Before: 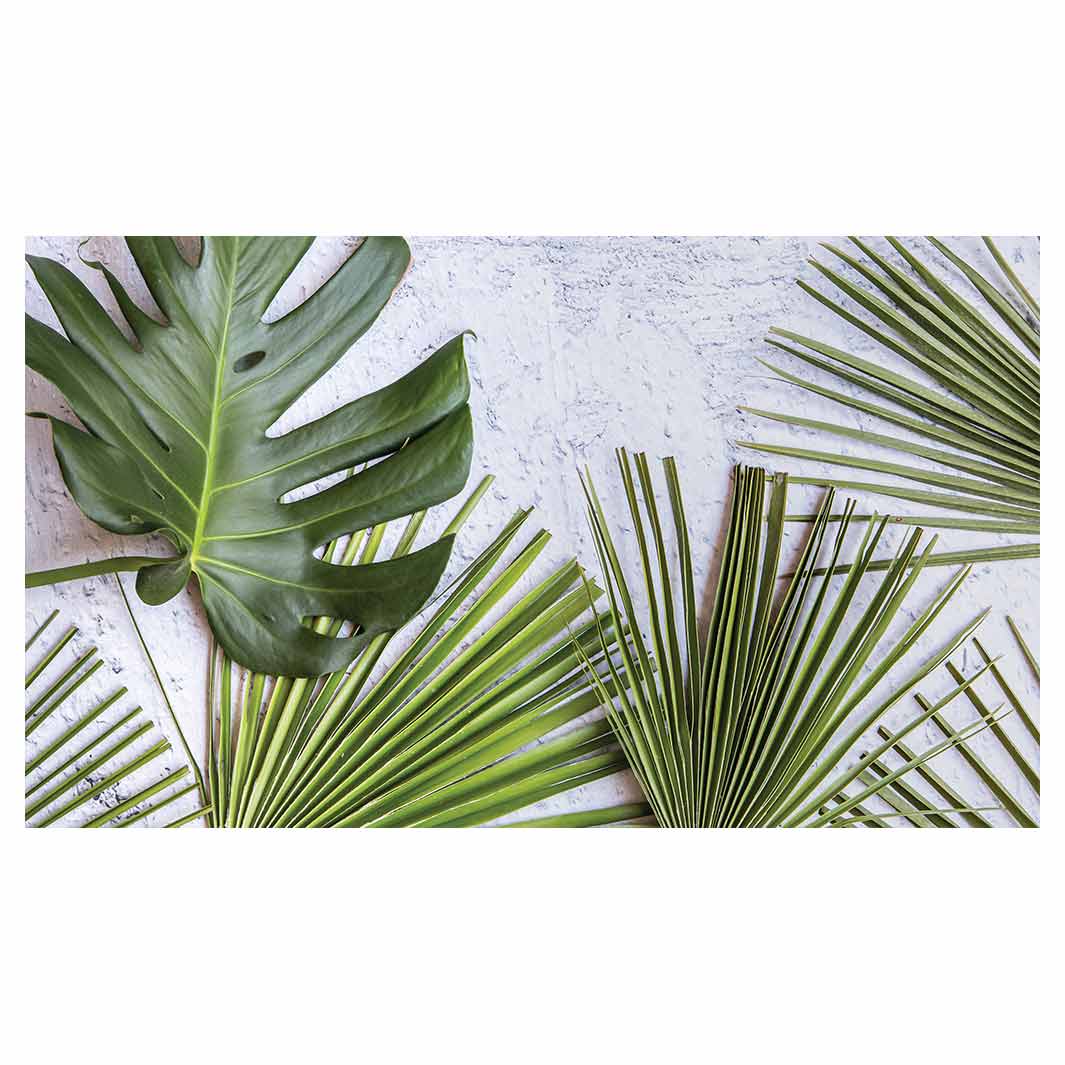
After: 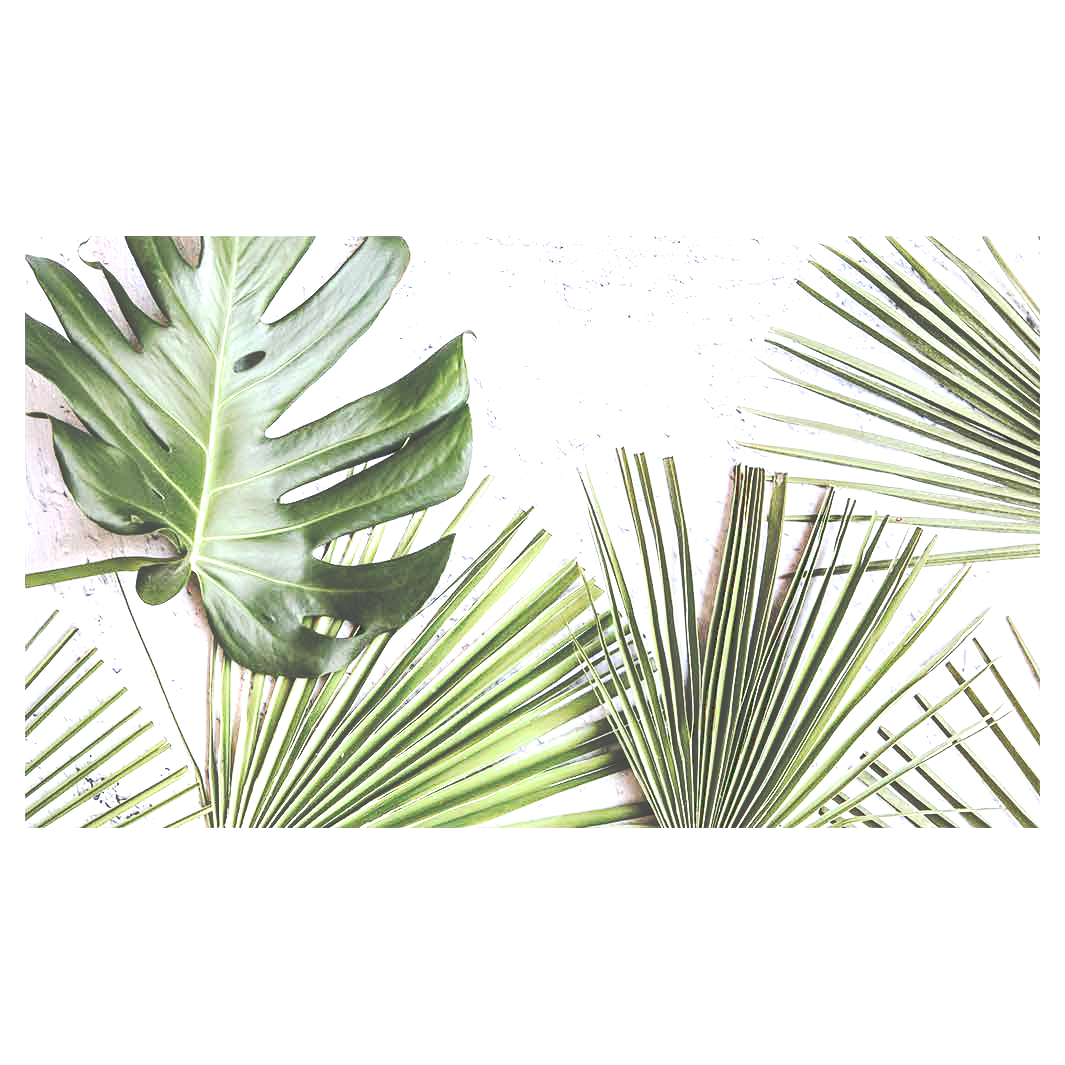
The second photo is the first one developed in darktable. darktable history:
exposure: exposure 0.77 EV, compensate highlight preservation false
tone curve: curves: ch0 [(0, 0) (0.003, 0.301) (0.011, 0.302) (0.025, 0.307) (0.044, 0.313) (0.069, 0.316) (0.1, 0.322) (0.136, 0.325) (0.177, 0.341) (0.224, 0.358) (0.277, 0.386) (0.335, 0.429) (0.399, 0.486) (0.468, 0.556) (0.543, 0.644) (0.623, 0.728) (0.709, 0.796) (0.801, 0.854) (0.898, 0.908) (1, 1)], preserve colors none
filmic rgb: white relative exposure 2.2 EV, hardness 6.97
